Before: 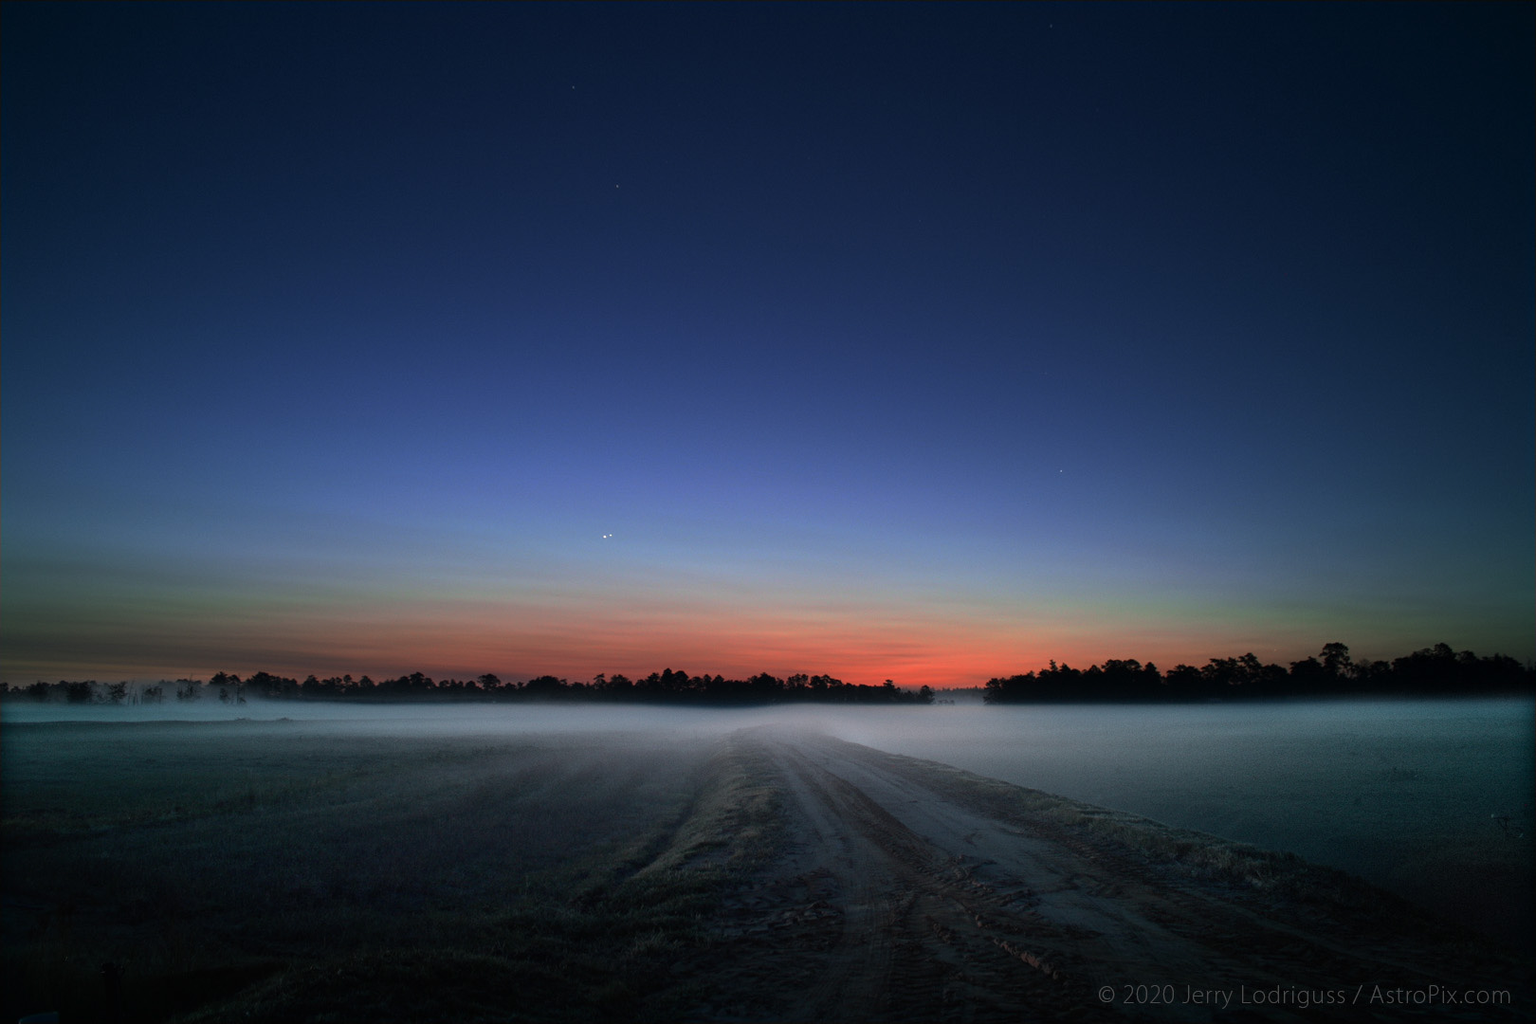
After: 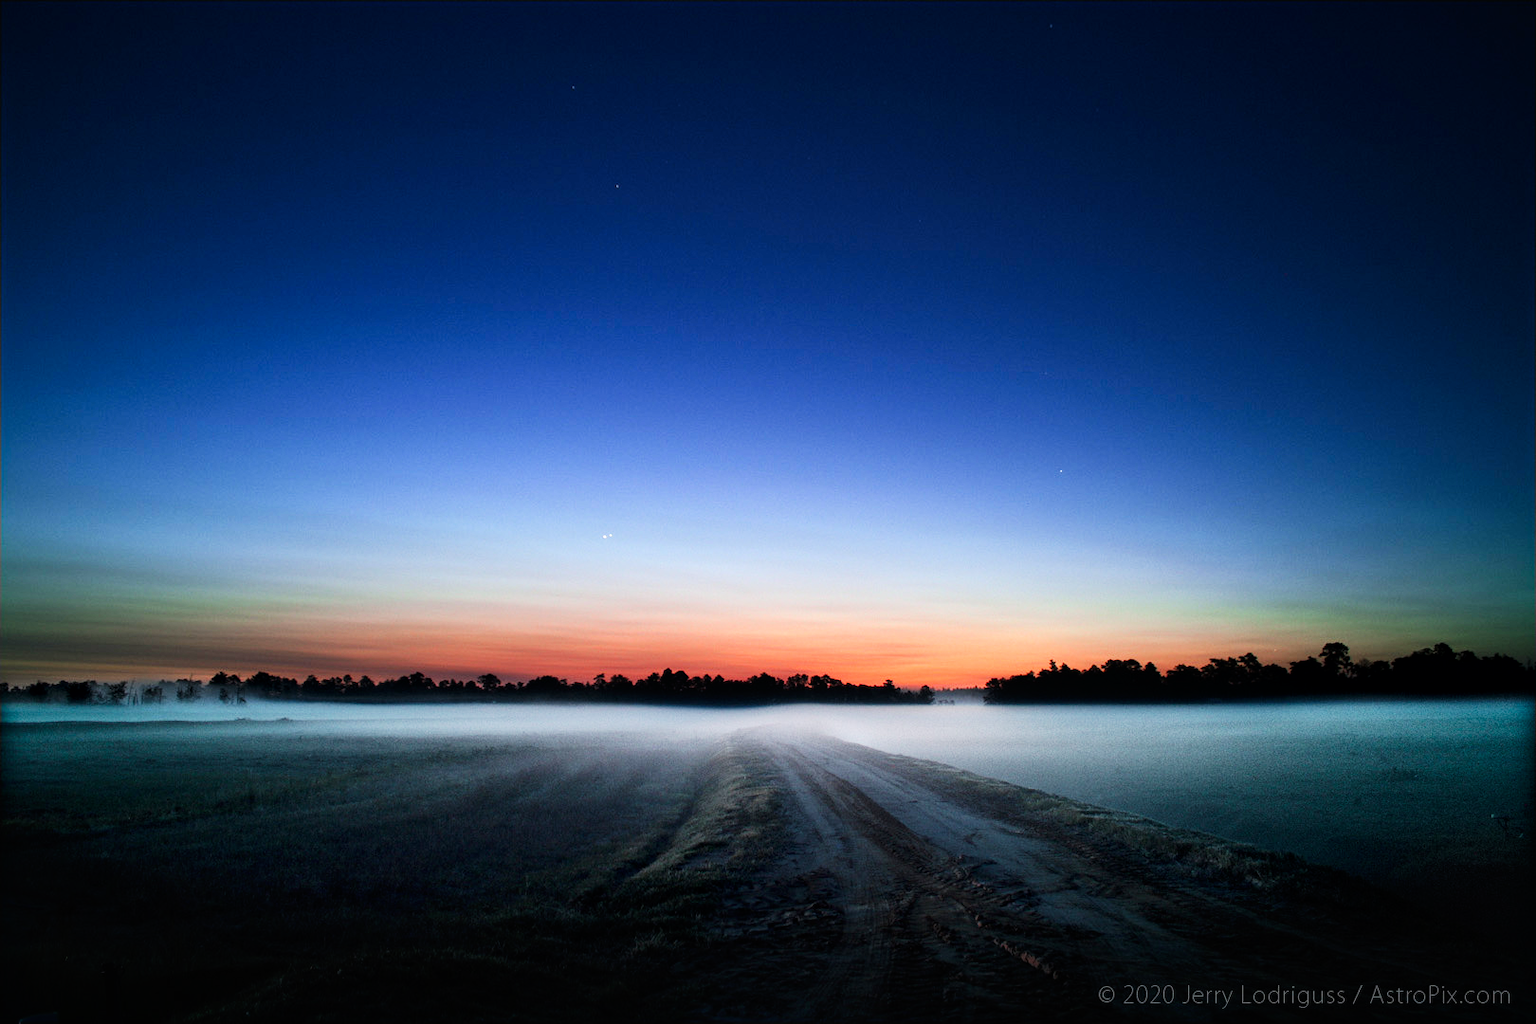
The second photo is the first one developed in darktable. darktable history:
local contrast: mode bilateral grid, contrast 20, coarseness 50, detail 119%, midtone range 0.2
base curve: curves: ch0 [(0, 0) (0.007, 0.004) (0.027, 0.03) (0.046, 0.07) (0.207, 0.54) (0.442, 0.872) (0.673, 0.972) (1, 1)], preserve colors none
